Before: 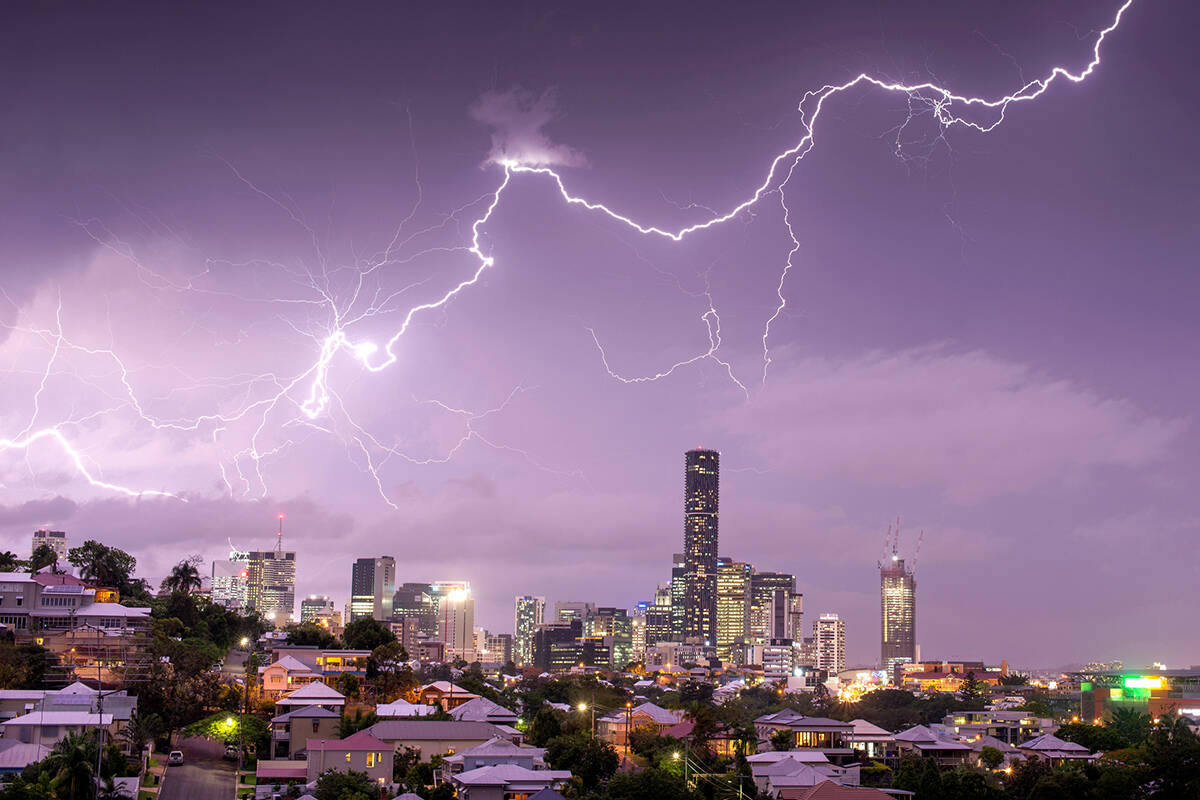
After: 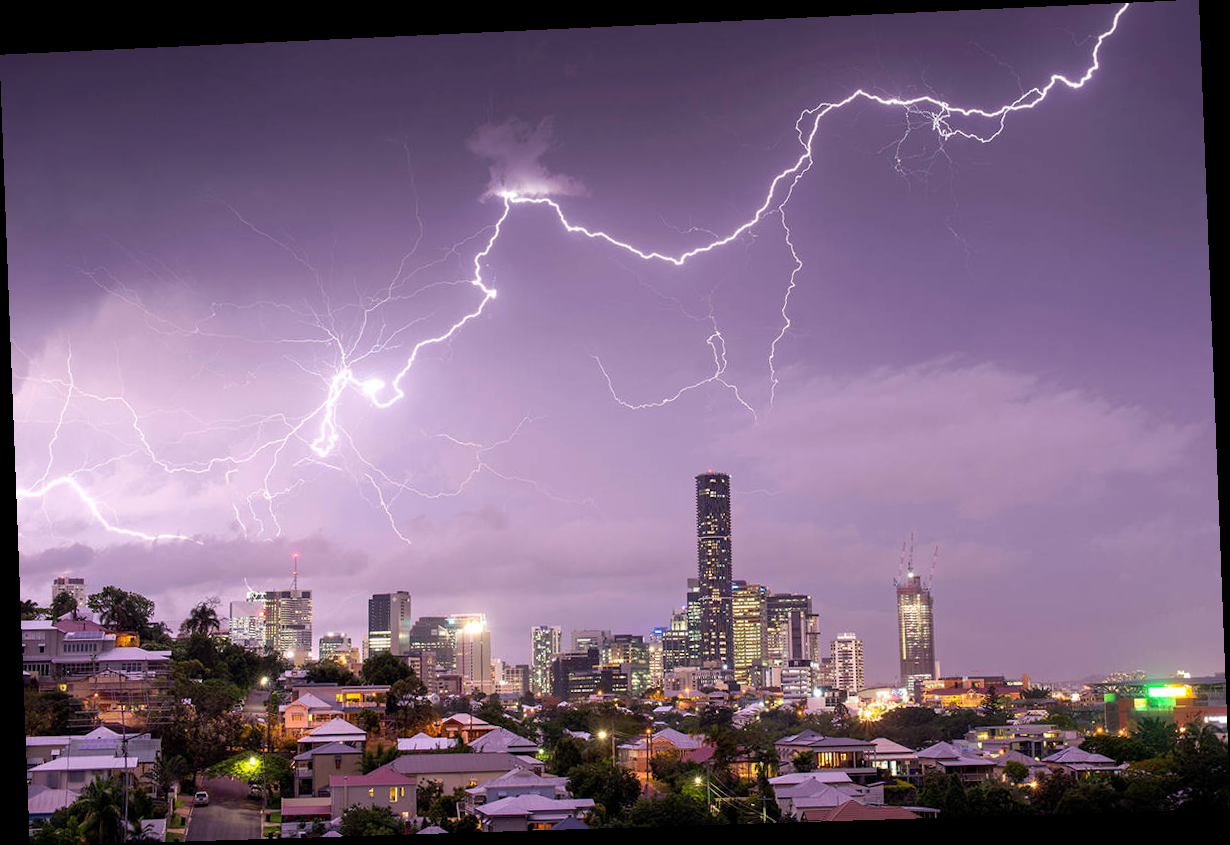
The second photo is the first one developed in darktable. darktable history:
white balance: emerald 1
rotate and perspective: rotation -2.22°, lens shift (horizontal) -0.022, automatic cropping off
